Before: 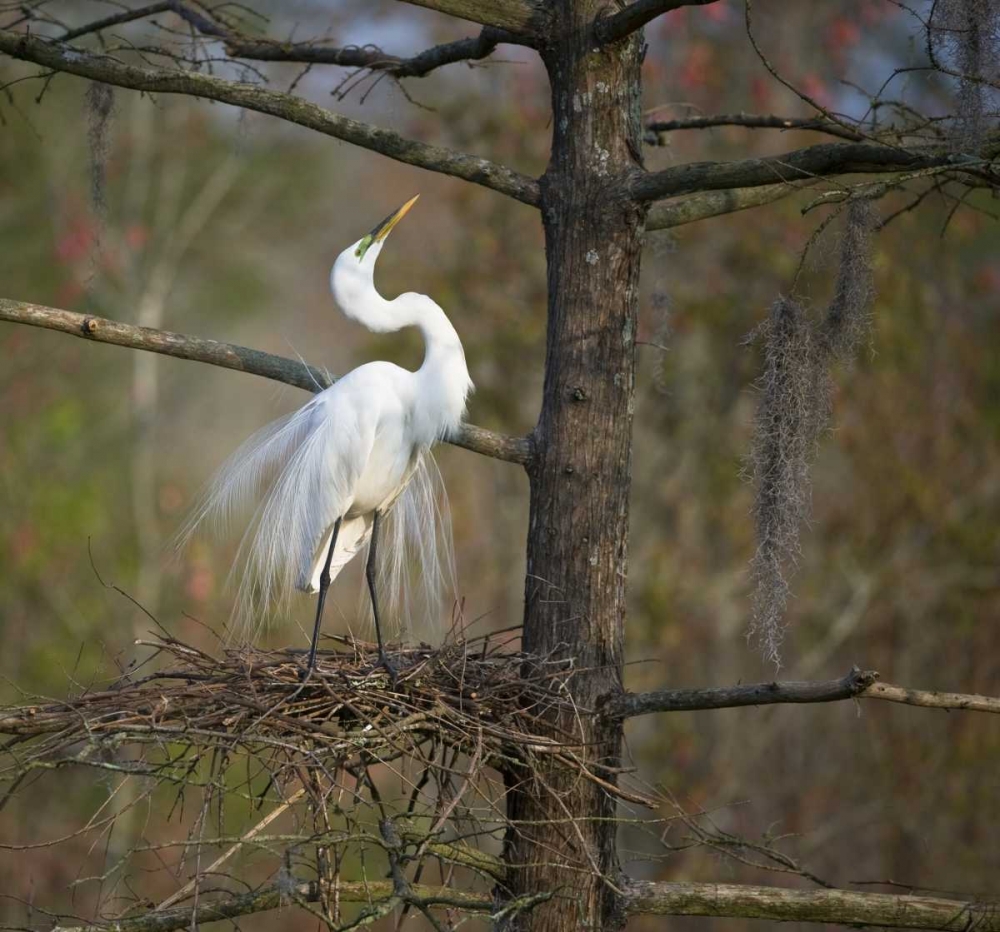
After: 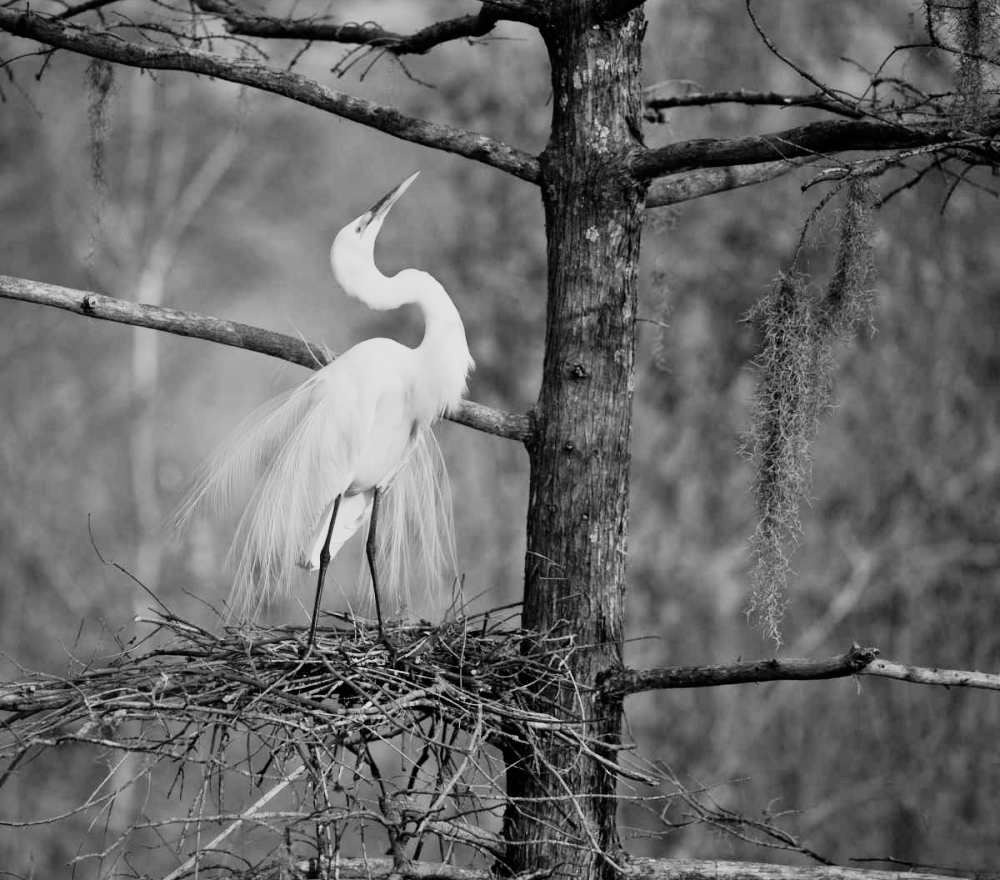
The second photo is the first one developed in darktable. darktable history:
white balance: red 1.188, blue 1.11
crop and rotate: top 2.479%, bottom 3.018%
filmic rgb: white relative exposure 3.85 EV, hardness 4.3
color correction: highlights a* -15.58, highlights b* 40, shadows a* -40, shadows b* -26.18
tone curve: curves: ch0 [(0, 0) (0.037, 0.011) (0.135, 0.093) (0.266, 0.281) (0.461, 0.555) (0.581, 0.716) (0.675, 0.793) (0.767, 0.849) (0.91, 0.924) (1, 0.979)]; ch1 [(0, 0) (0.292, 0.278) (0.419, 0.423) (0.493, 0.492) (0.506, 0.5) (0.534, 0.529) (0.562, 0.562) (0.641, 0.663) (0.754, 0.76) (1, 1)]; ch2 [(0, 0) (0.294, 0.3) (0.361, 0.372) (0.429, 0.445) (0.478, 0.486) (0.502, 0.498) (0.518, 0.522) (0.531, 0.549) (0.561, 0.579) (0.64, 0.645) (0.7, 0.7) (0.861, 0.808) (1, 0.951)], color space Lab, independent channels, preserve colors none
shadows and highlights: white point adjustment 0.05, highlights color adjustment 55.9%, soften with gaussian
monochrome: a 2.21, b -1.33, size 2.2
